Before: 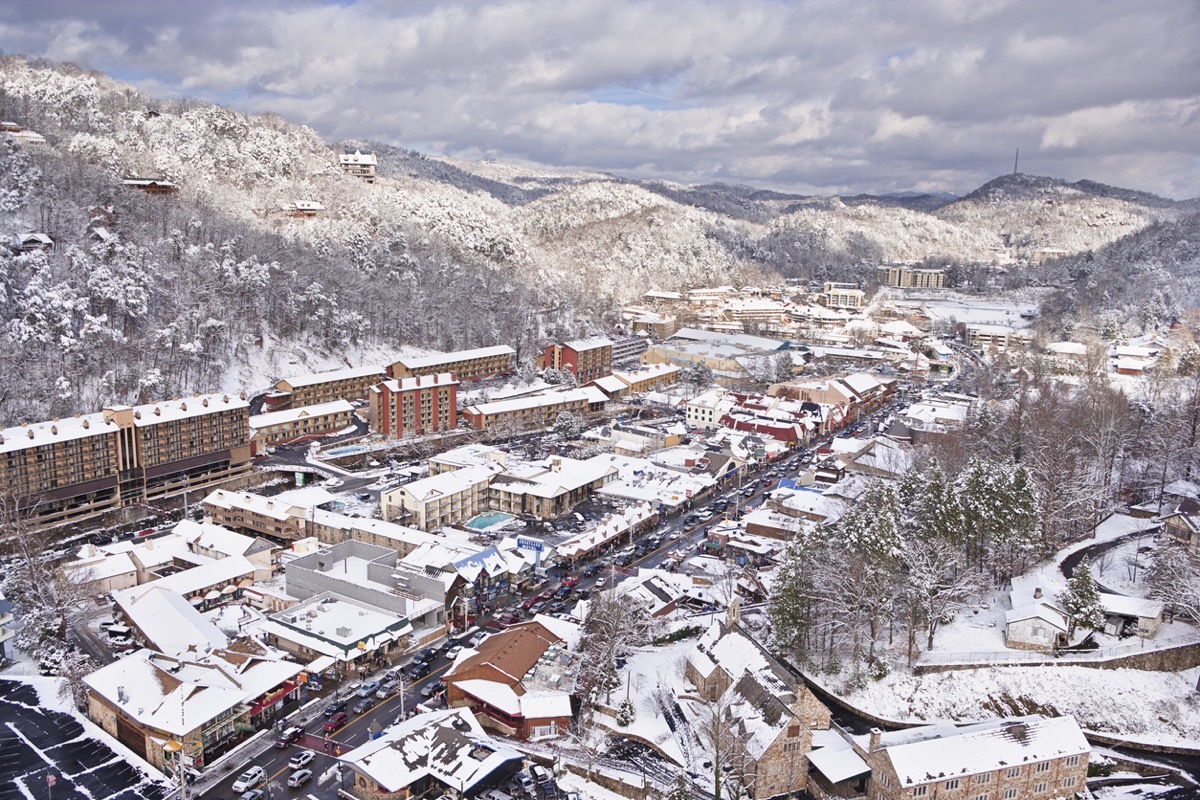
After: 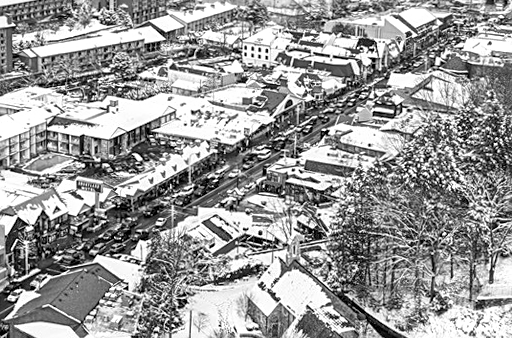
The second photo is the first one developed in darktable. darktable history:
crop: left 37.221%, top 45.169%, right 20.63%, bottom 13.777%
white balance: red 0.976, blue 1.04
rotate and perspective: rotation -1.17°, automatic cropping off
local contrast: detail 160%
velvia: strength 17%
monochrome: on, module defaults
sharpen: on, module defaults
